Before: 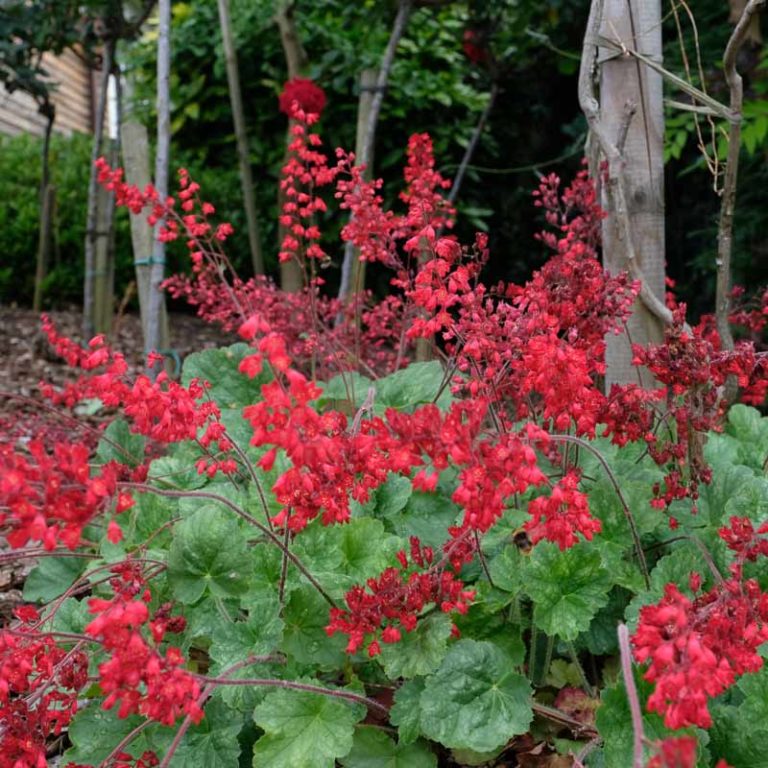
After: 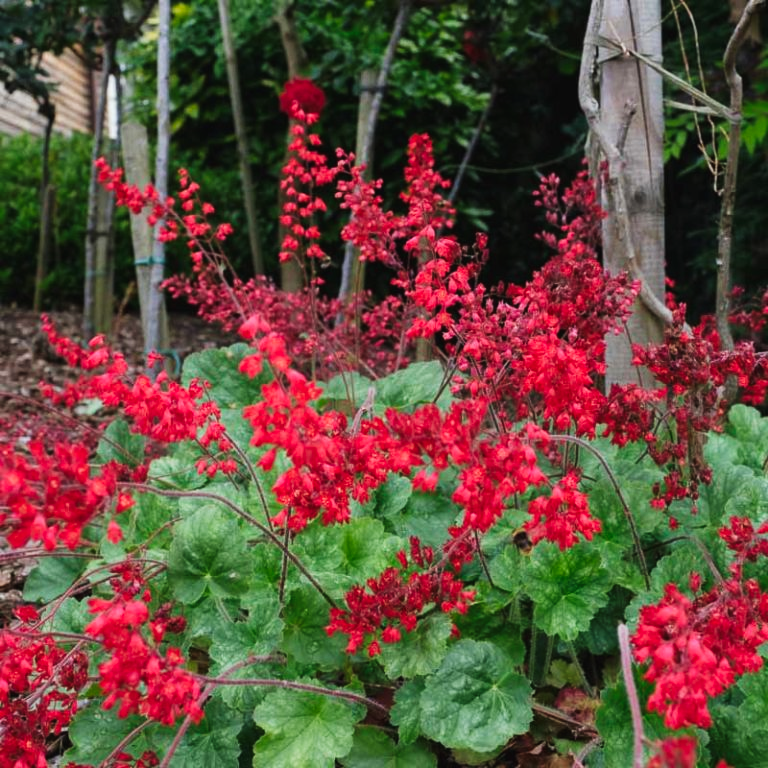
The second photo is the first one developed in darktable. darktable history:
tone curve: curves: ch0 [(0, 0.023) (0.217, 0.19) (0.754, 0.801) (1, 0.977)]; ch1 [(0, 0) (0.392, 0.398) (0.5, 0.5) (0.521, 0.528) (0.56, 0.577) (1, 1)]; ch2 [(0, 0) (0.5, 0.5) (0.579, 0.561) (0.65, 0.657) (1, 1)], preserve colors none
local contrast: mode bilateral grid, contrast 21, coarseness 50, detail 101%, midtone range 0.2
